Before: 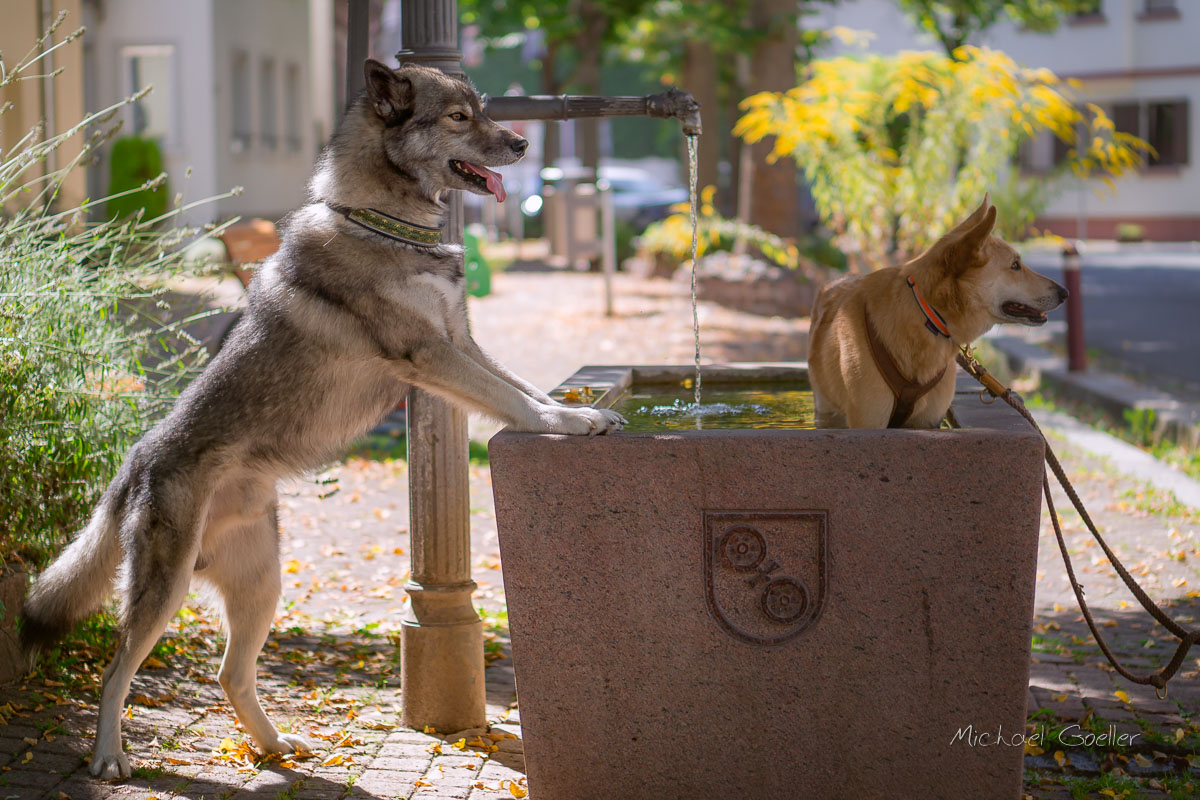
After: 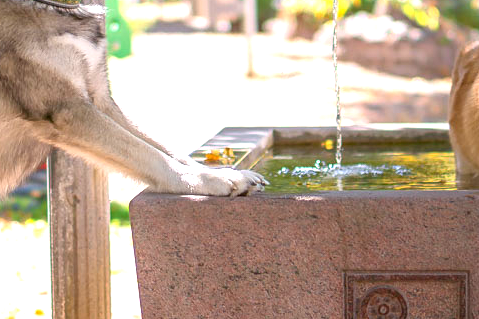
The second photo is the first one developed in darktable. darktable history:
crop: left 30%, top 30%, right 30%, bottom 30%
exposure: exposure 1.25 EV, compensate exposure bias true, compensate highlight preservation false
